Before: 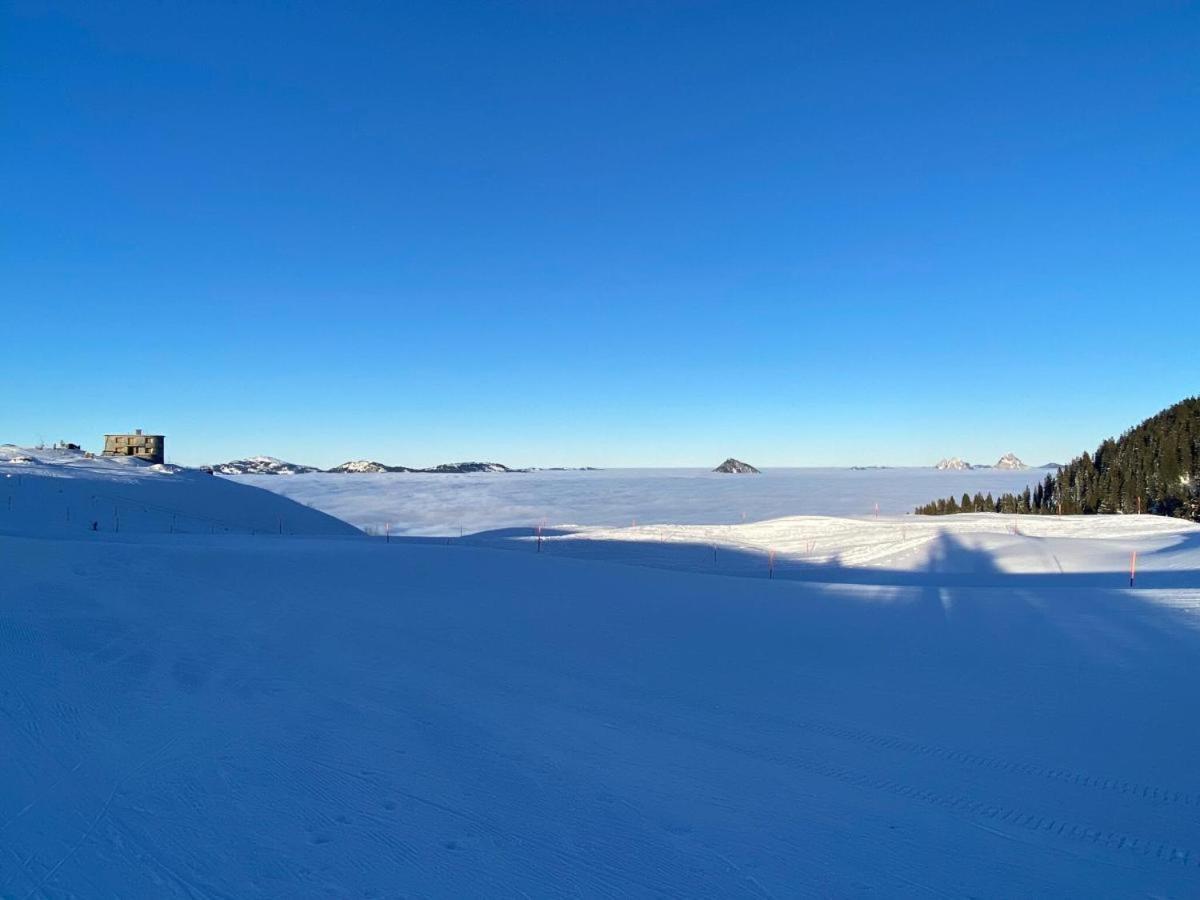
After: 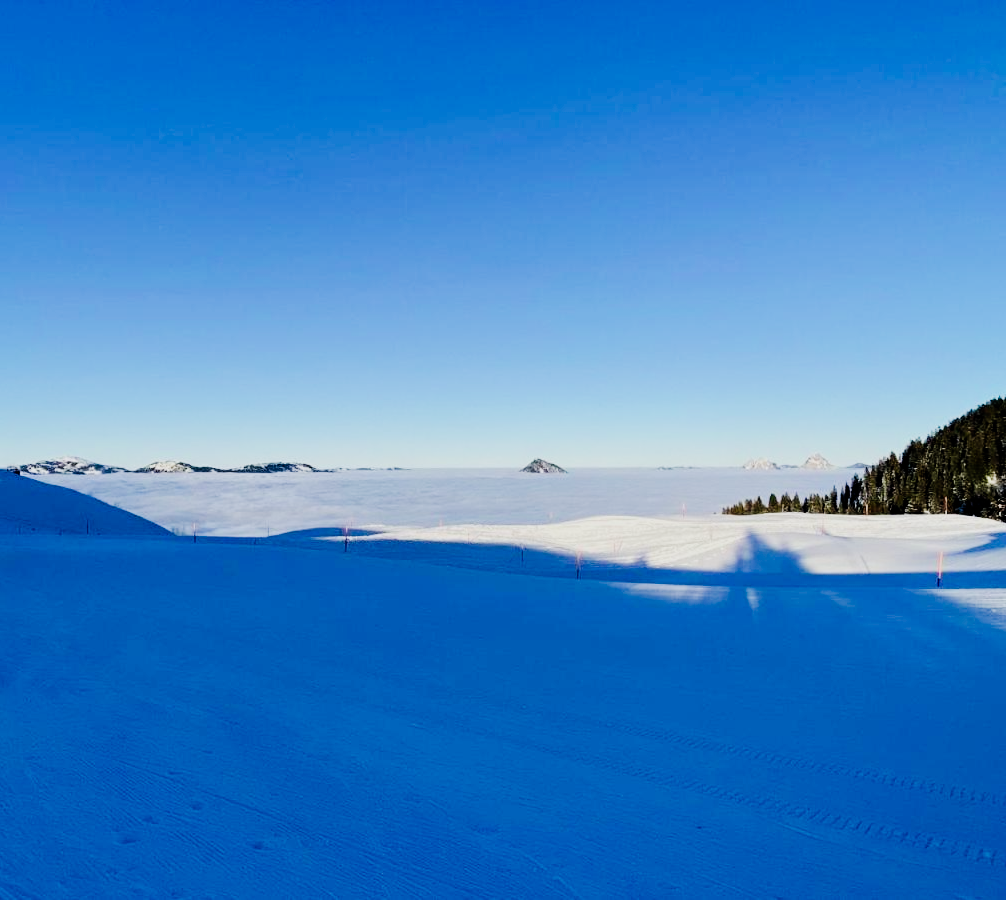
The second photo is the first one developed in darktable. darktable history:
filmic rgb: black relative exposure -9.22 EV, white relative exposure 6.77 EV, hardness 3.07, contrast 1.05
tone curve: curves: ch0 [(0, 0) (0.003, 0) (0.011, 0.001) (0.025, 0.003) (0.044, 0.005) (0.069, 0.011) (0.1, 0.021) (0.136, 0.035) (0.177, 0.079) (0.224, 0.134) (0.277, 0.219) (0.335, 0.315) (0.399, 0.42) (0.468, 0.529) (0.543, 0.636) (0.623, 0.727) (0.709, 0.805) (0.801, 0.88) (0.898, 0.957) (1, 1)], preserve colors none
crop: left 16.145%
